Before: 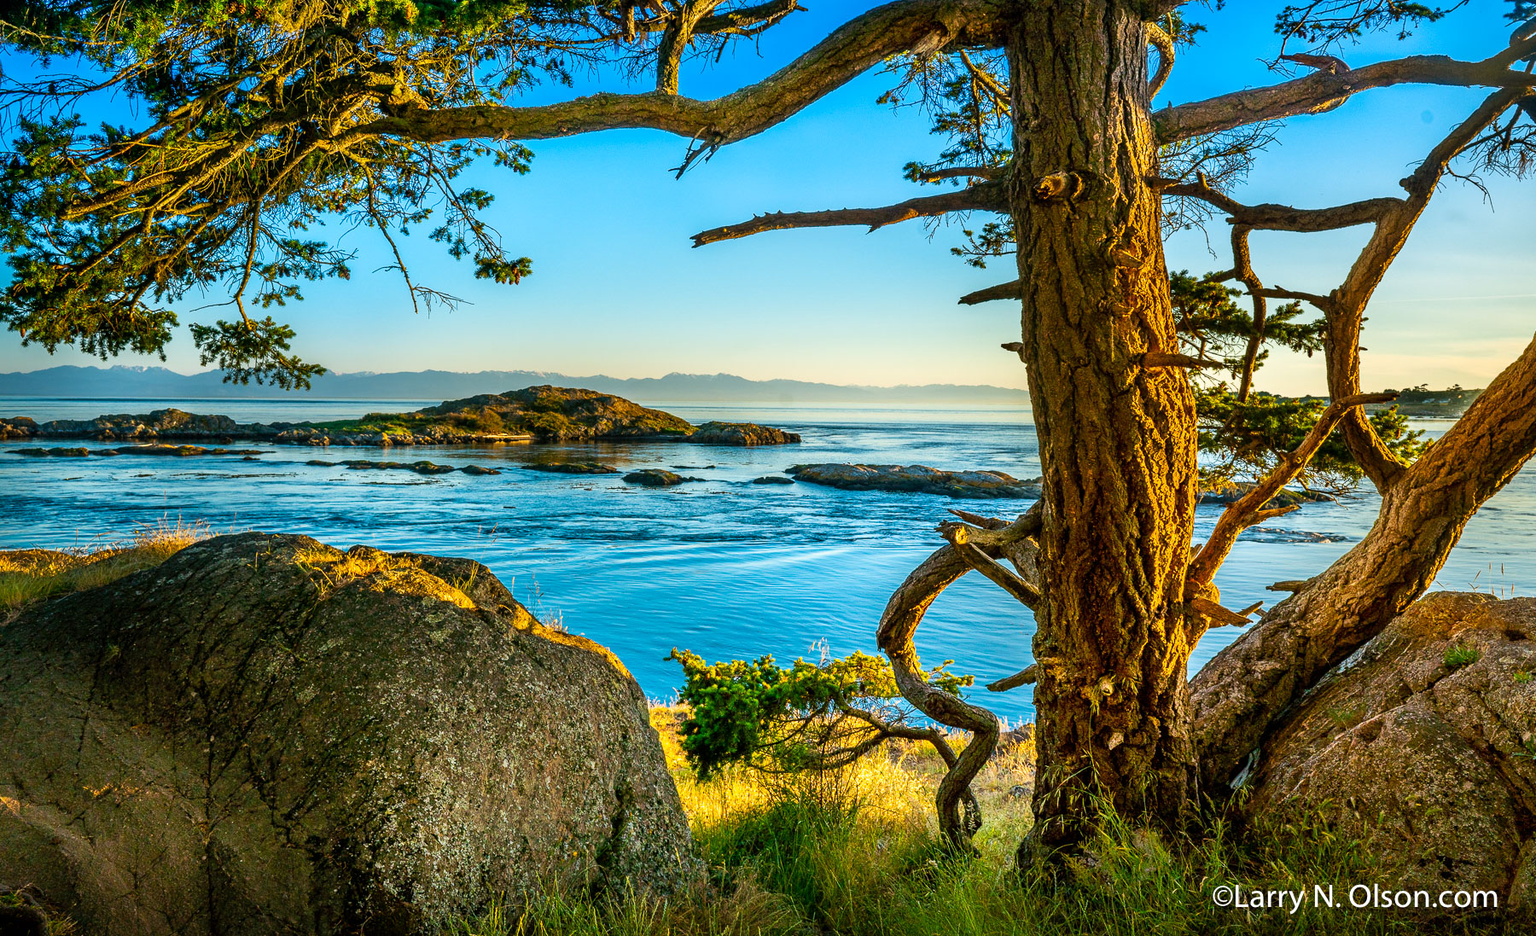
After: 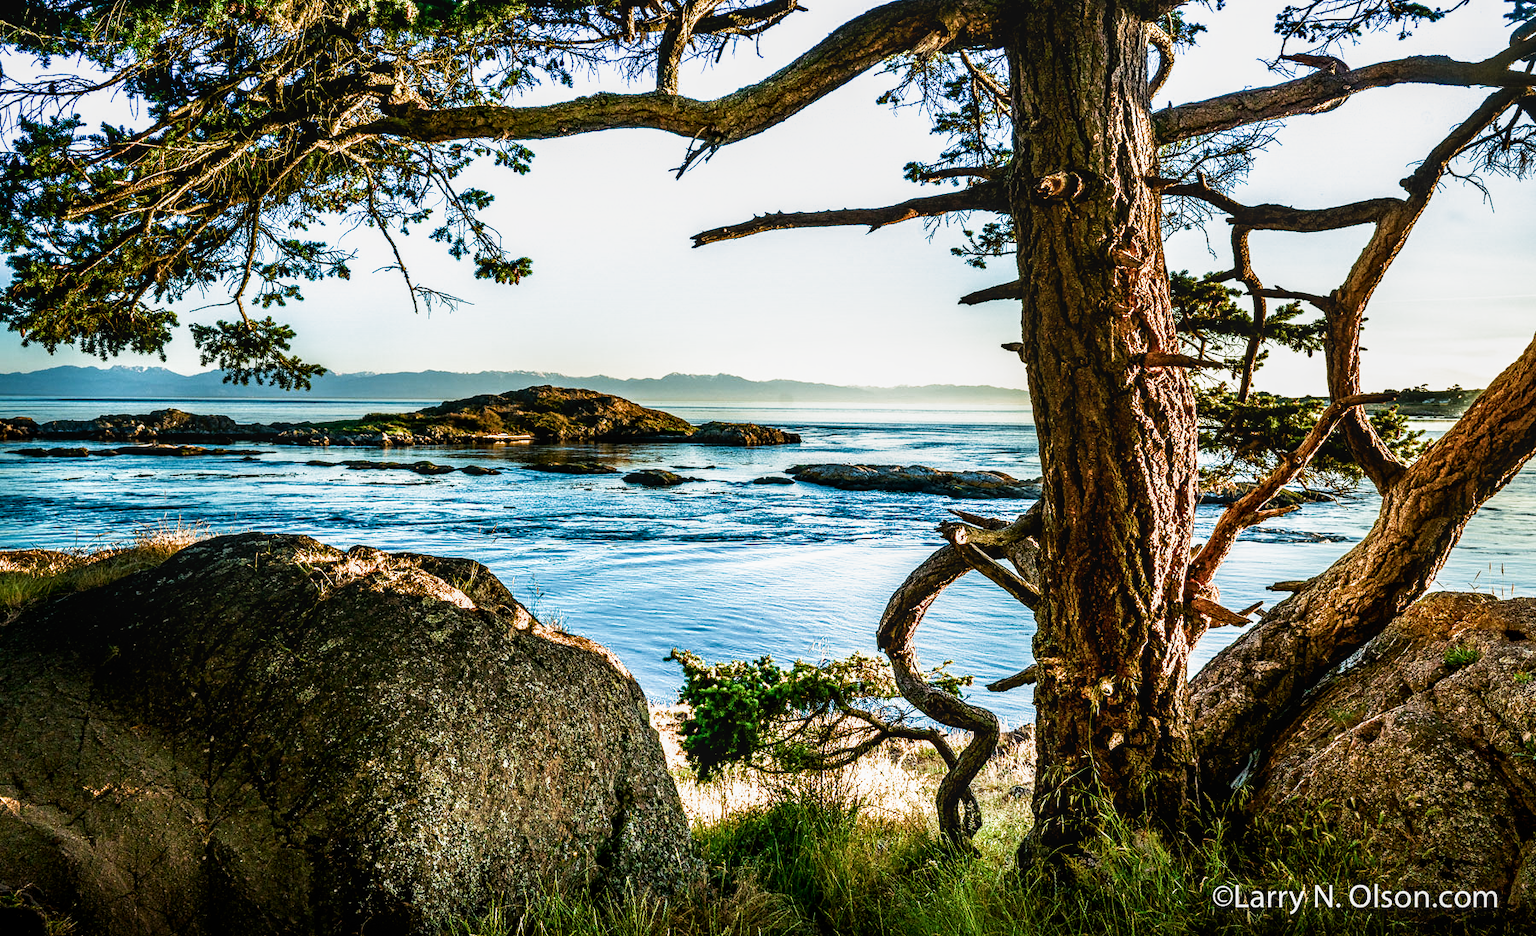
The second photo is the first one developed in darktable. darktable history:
filmic rgb: black relative exposure -8.25 EV, white relative exposure 2.2 EV, target white luminance 99.858%, hardness 7.19, latitude 75.27%, contrast 1.318, highlights saturation mix -2.34%, shadows ↔ highlights balance 30.22%, color science v4 (2020)
local contrast: on, module defaults
contrast brightness saturation: contrast 0.153, brightness -0.014, saturation 0.097
